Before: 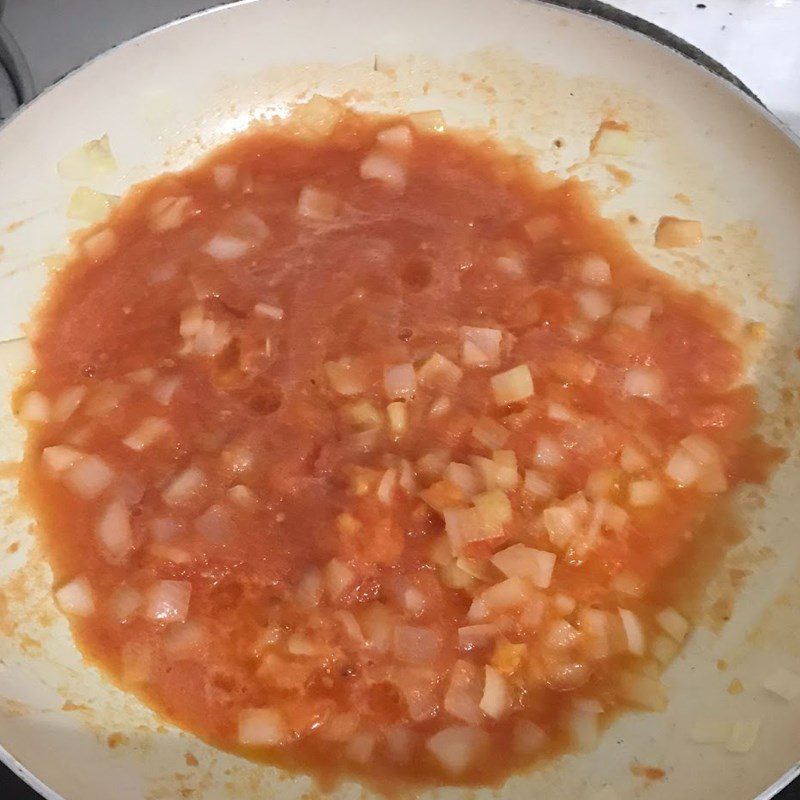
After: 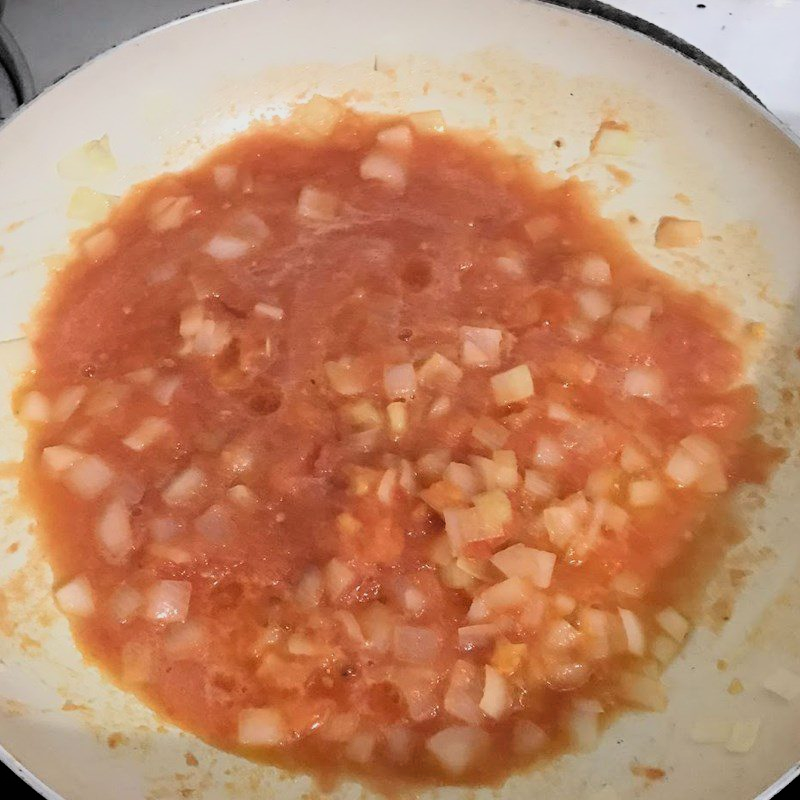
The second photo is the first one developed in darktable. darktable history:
filmic rgb: black relative exposure -5.01 EV, white relative exposure 3.99 EV, hardness 2.9, contrast 1.4, highlights saturation mix -29.67%, color science v6 (2022)
